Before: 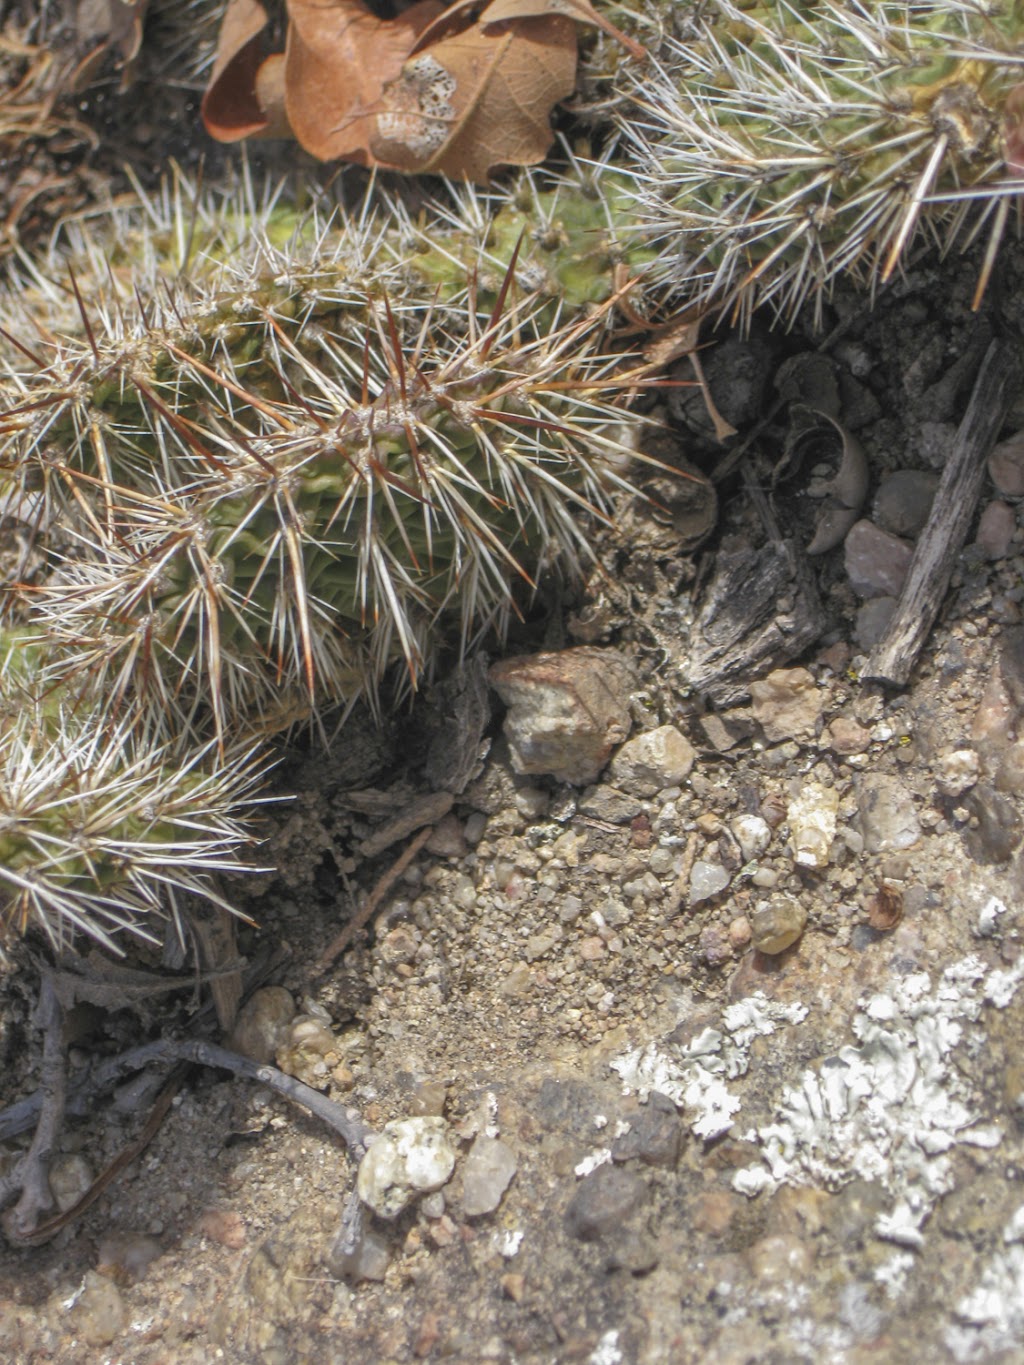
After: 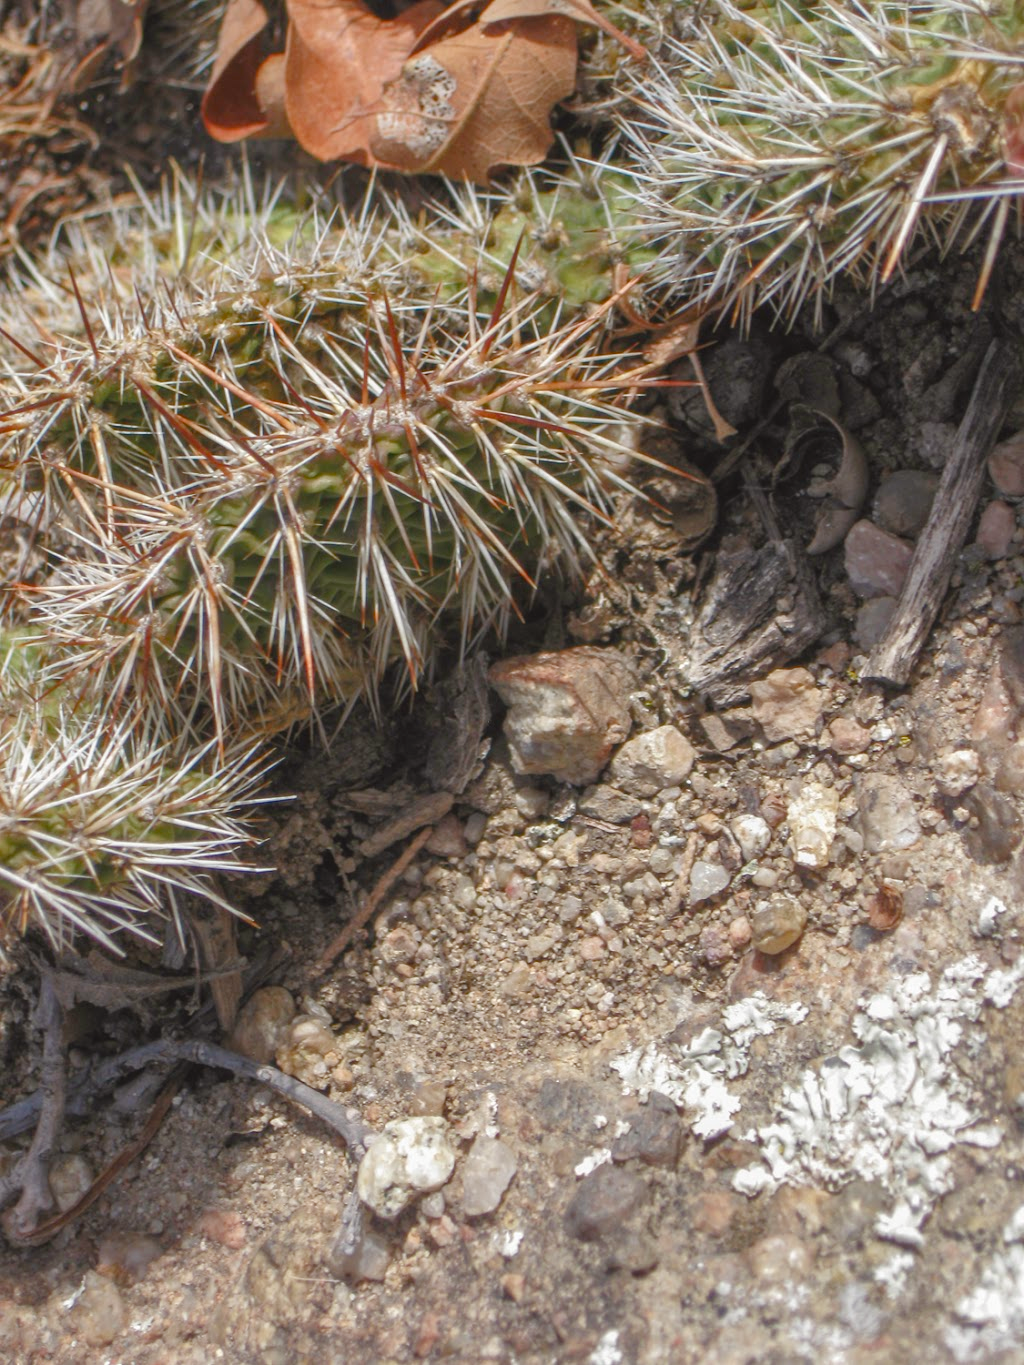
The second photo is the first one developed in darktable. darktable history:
color balance rgb: power › chroma 0.317%, power › hue 23.93°, global offset › luminance 0.487%, perceptual saturation grading › global saturation 20%, perceptual saturation grading › highlights -49.969%, perceptual saturation grading › shadows 25.42%
